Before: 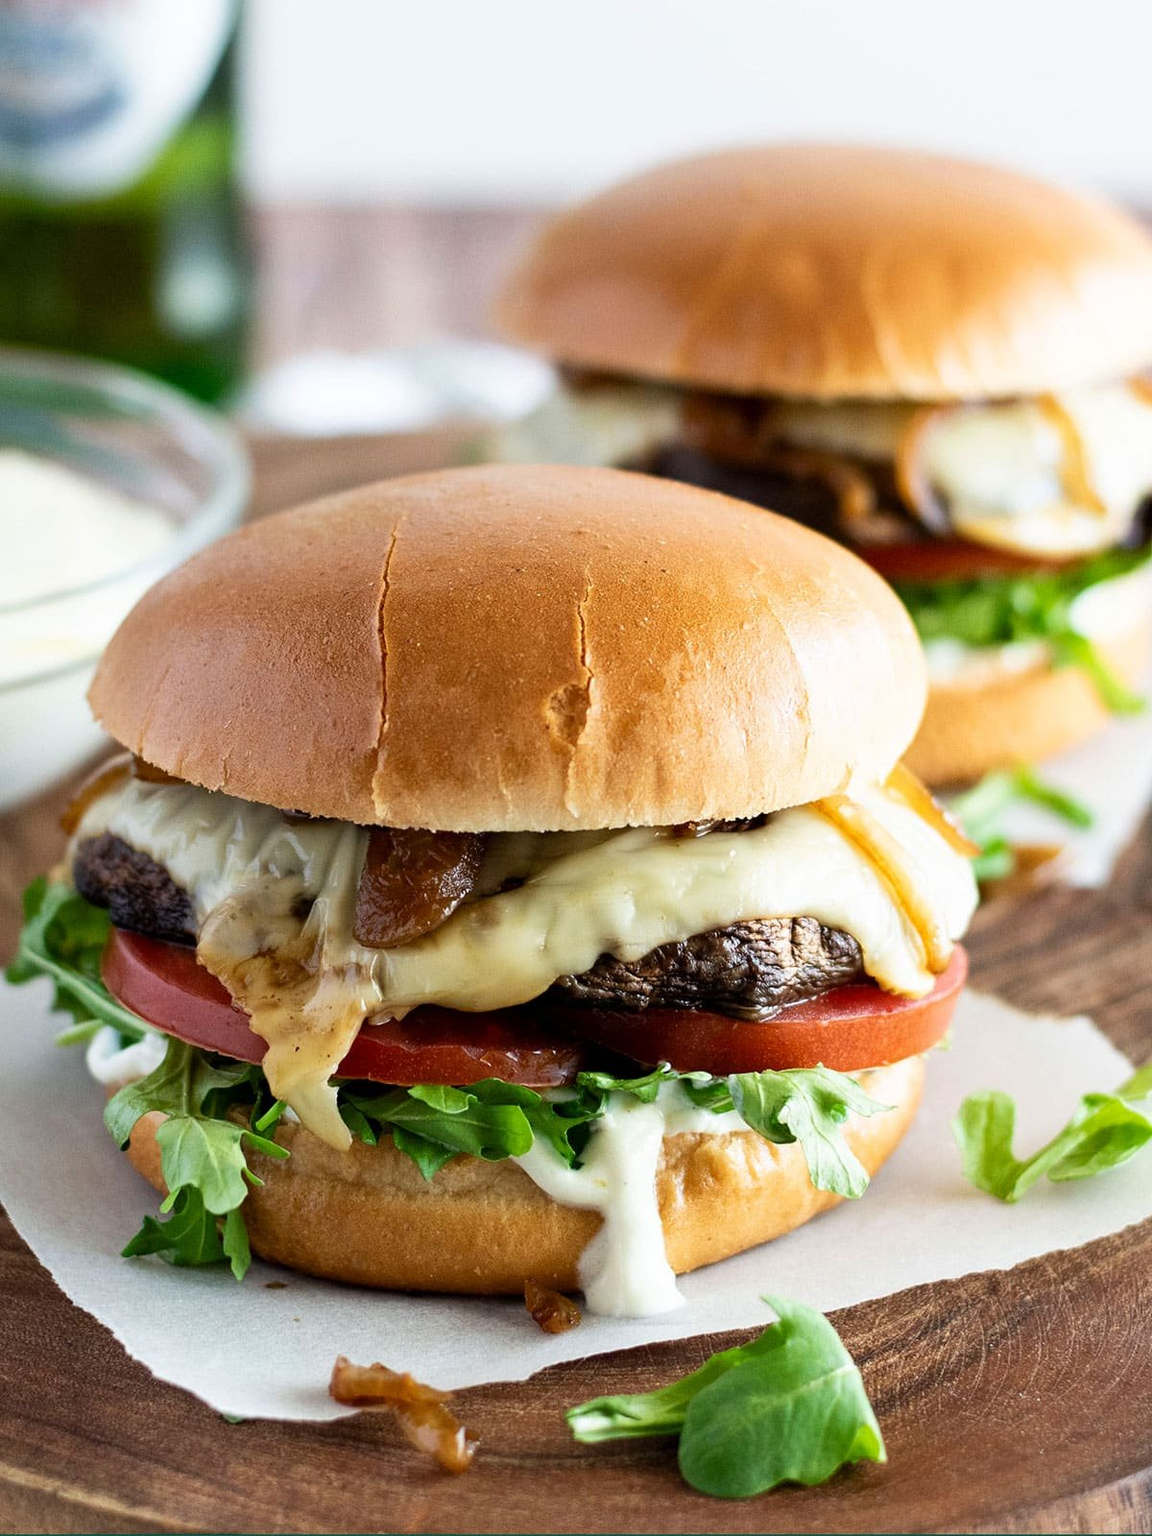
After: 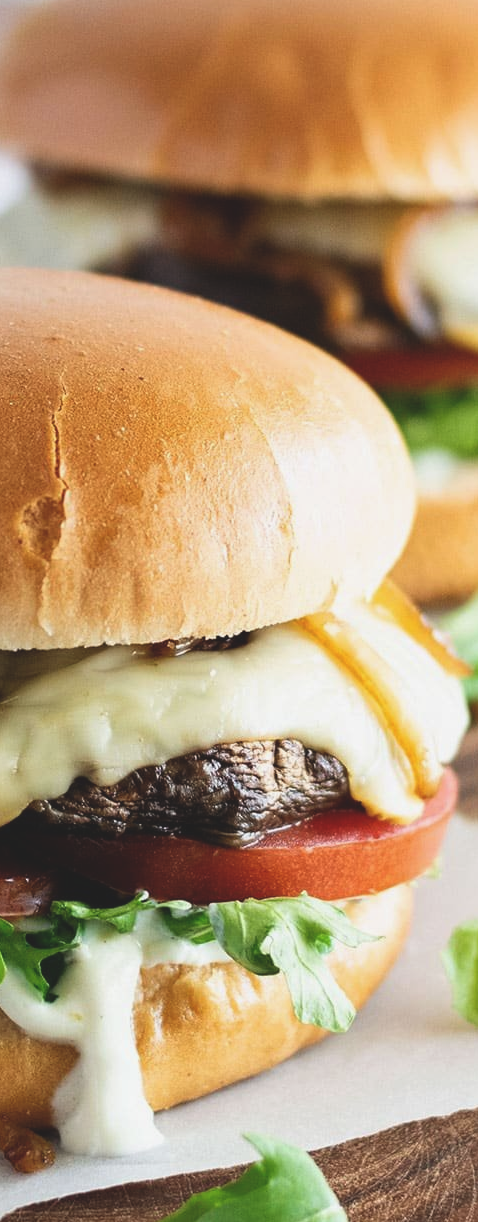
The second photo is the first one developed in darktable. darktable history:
crop: left 45.879%, top 13.534%, right 14.228%, bottom 10.078%
exposure: black level correction -0.015, exposure -0.132 EV, compensate highlight preservation false
